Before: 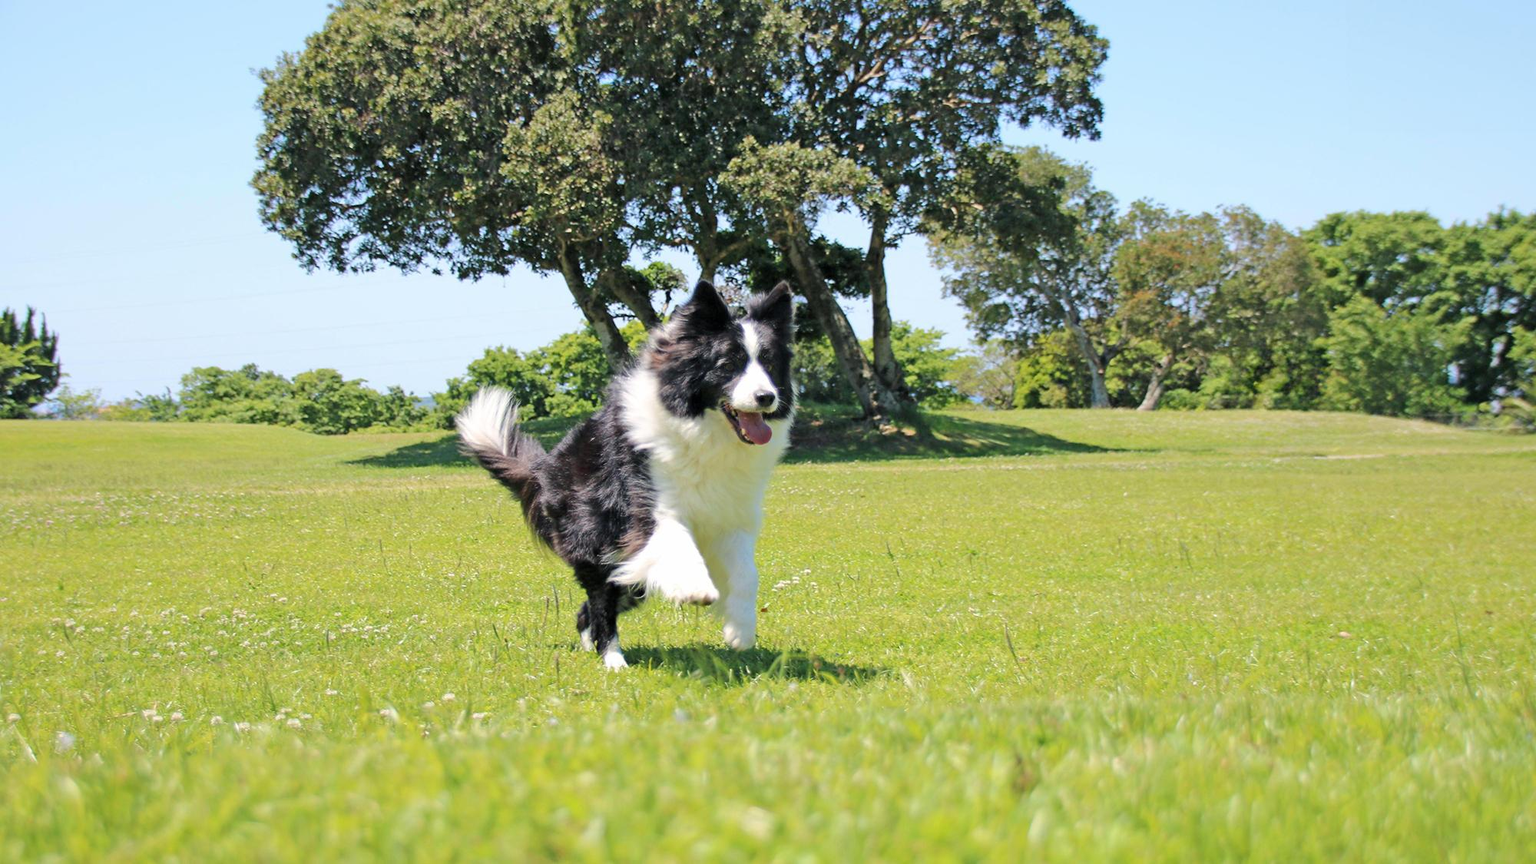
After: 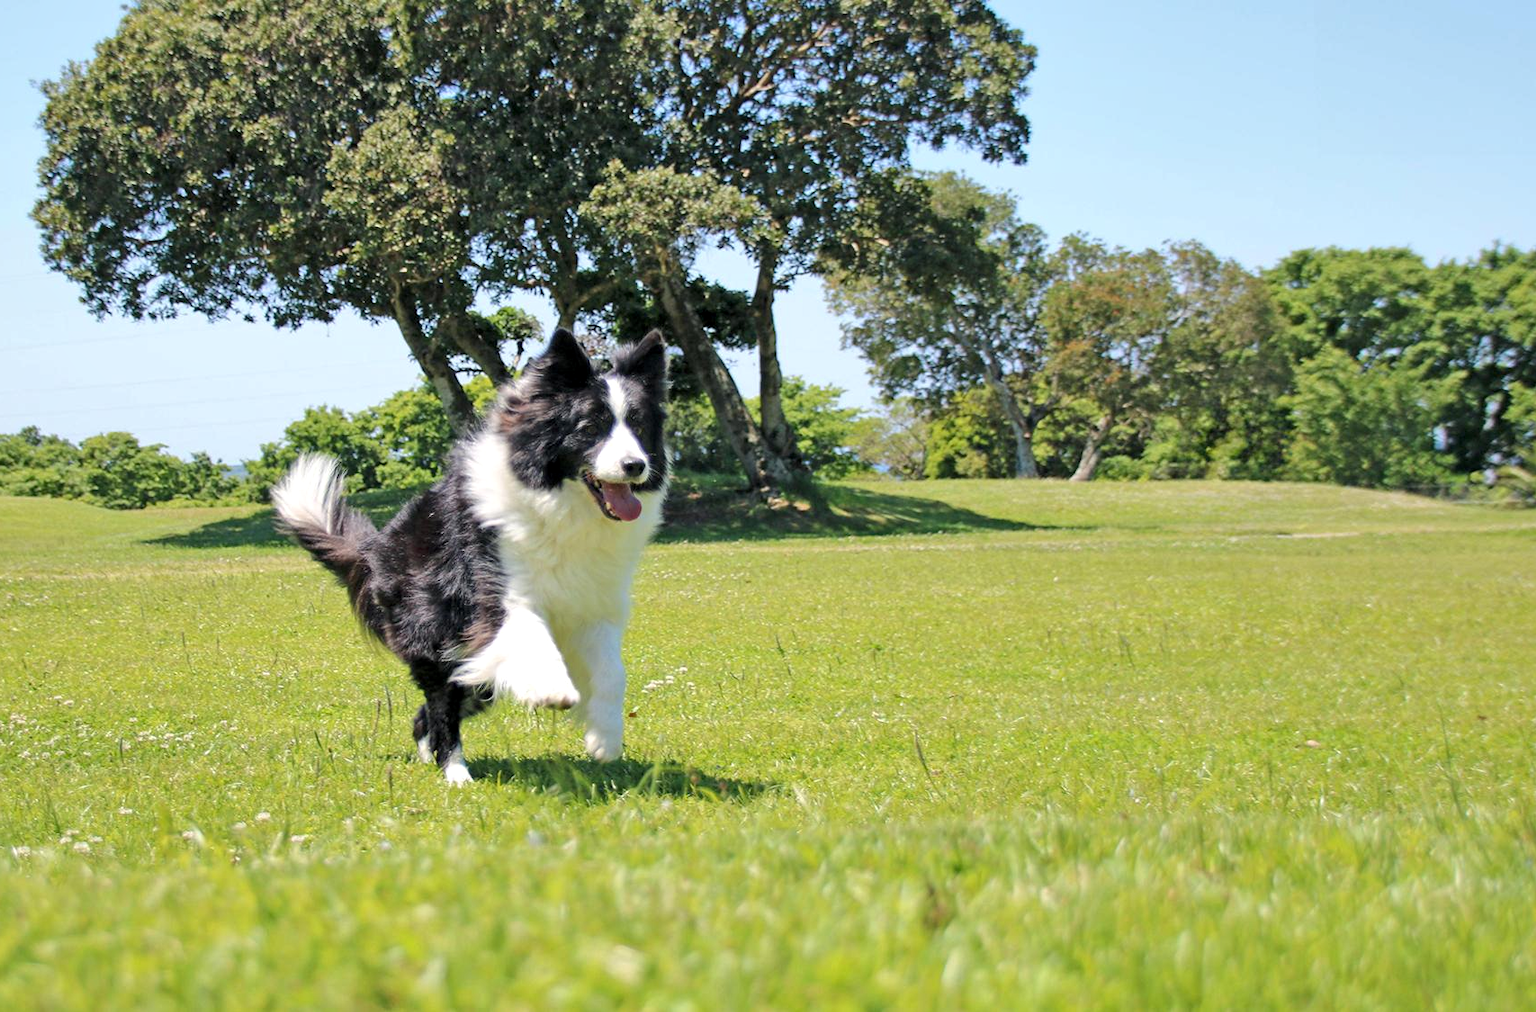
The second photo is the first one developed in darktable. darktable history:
local contrast: highlights 104%, shadows 101%, detail 119%, midtone range 0.2
crop and rotate: left 14.608%
shadows and highlights: shadows 29.3, highlights -28.96, low approximation 0.01, soften with gaussian
